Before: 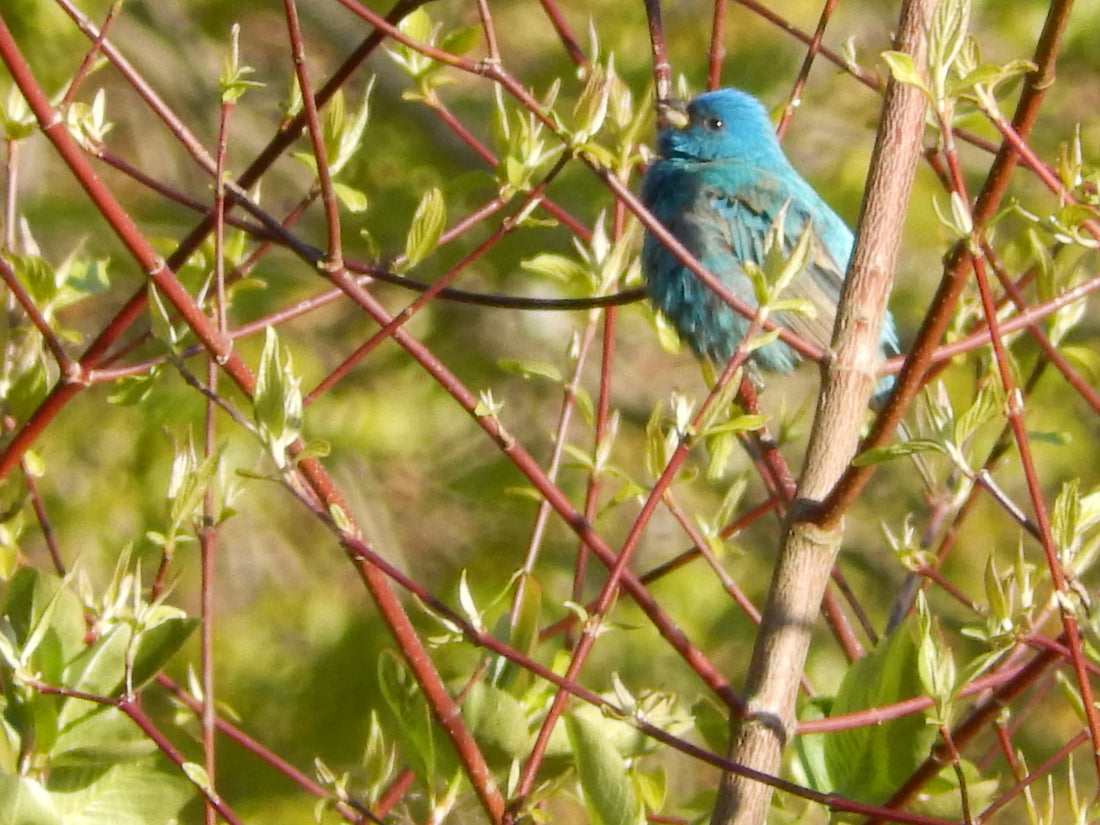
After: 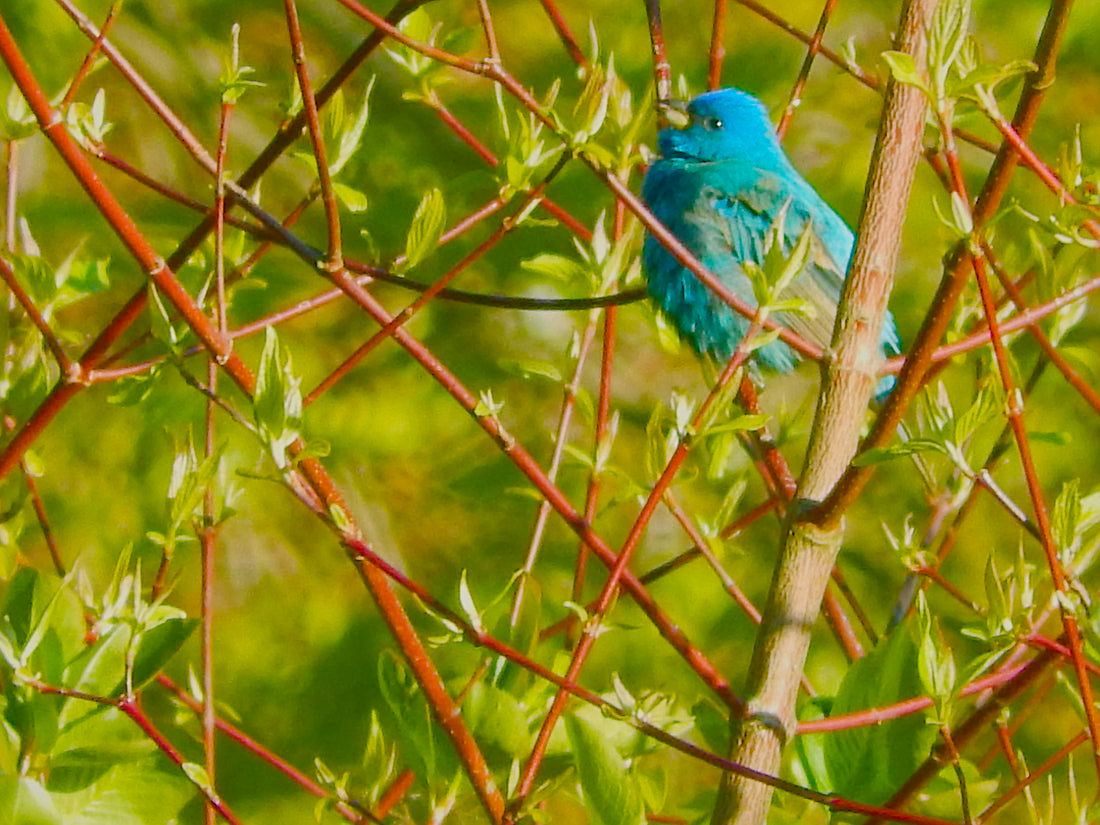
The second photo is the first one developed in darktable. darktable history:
color balance rgb: shadows lift › chroma 0.651%, shadows lift › hue 113.46°, power › chroma 2.175%, power › hue 164.11°, linear chroma grading › global chroma 49.83%, perceptual saturation grading › global saturation 26.985%, perceptual saturation grading › highlights -27.938%, perceptual saturation grading › mid-tones 15.125%, perceptual saturation grading › shadows 33.924%, contrast -19.363%
sharpen: on, module defaults
shadows and highlights: shadows 30.22
